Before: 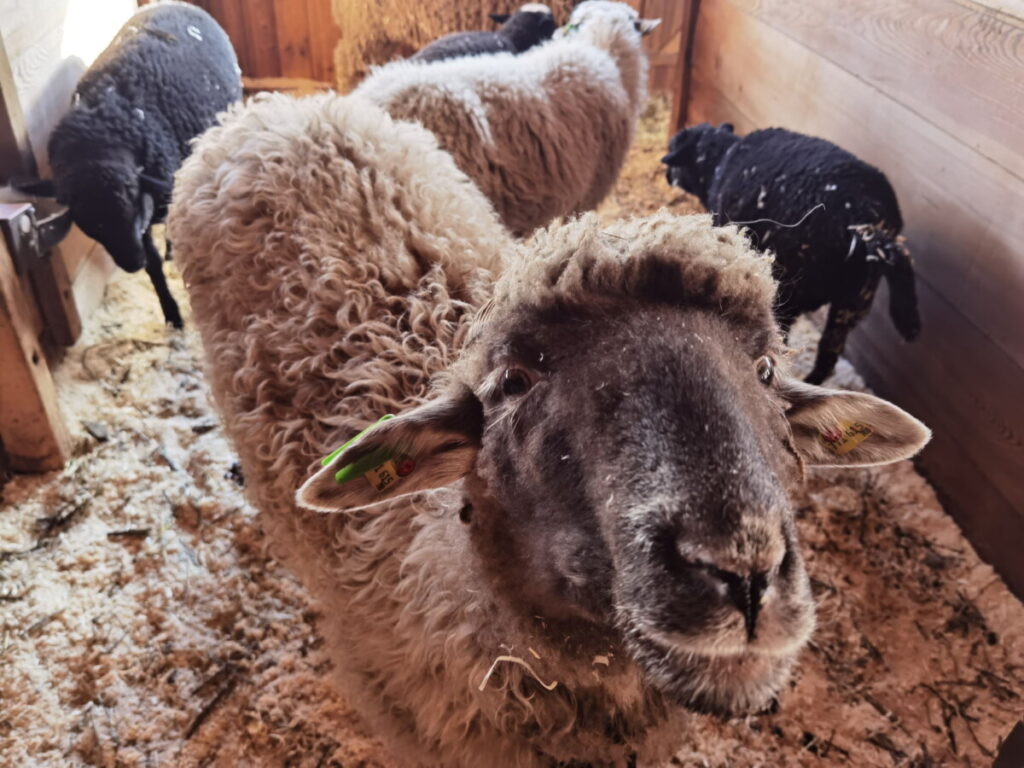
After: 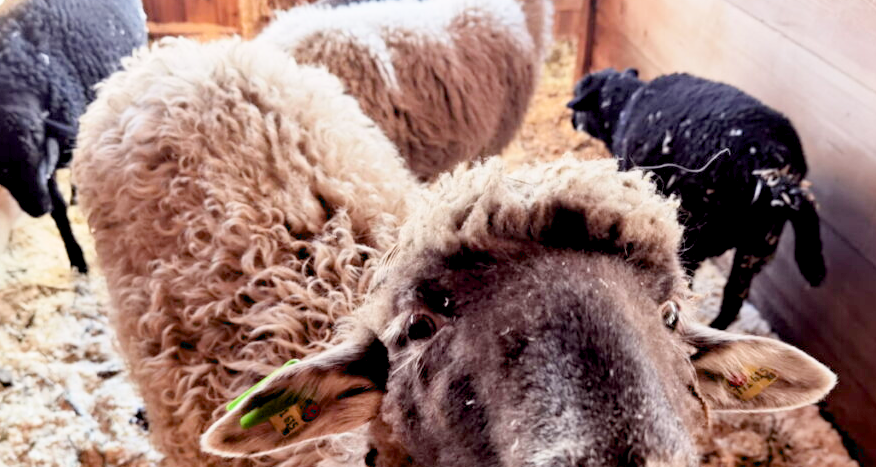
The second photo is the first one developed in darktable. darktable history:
exposure: black level correction 0.011, exposure 1.078 EV, compensate highlight preservation false
crop and rotate: left 9.354%, top 7.254%, right 5.048%, bottom 31.935%
filmic rgb: middle gray luminance 18.27%, black relative exposure -11.22 EV, white relative exposure 3.71 EV, target black luminance 0%, hardness 5.86, latitude 57.61%, contrast 0.964, shadows ↔ highlights balance 49.23%
